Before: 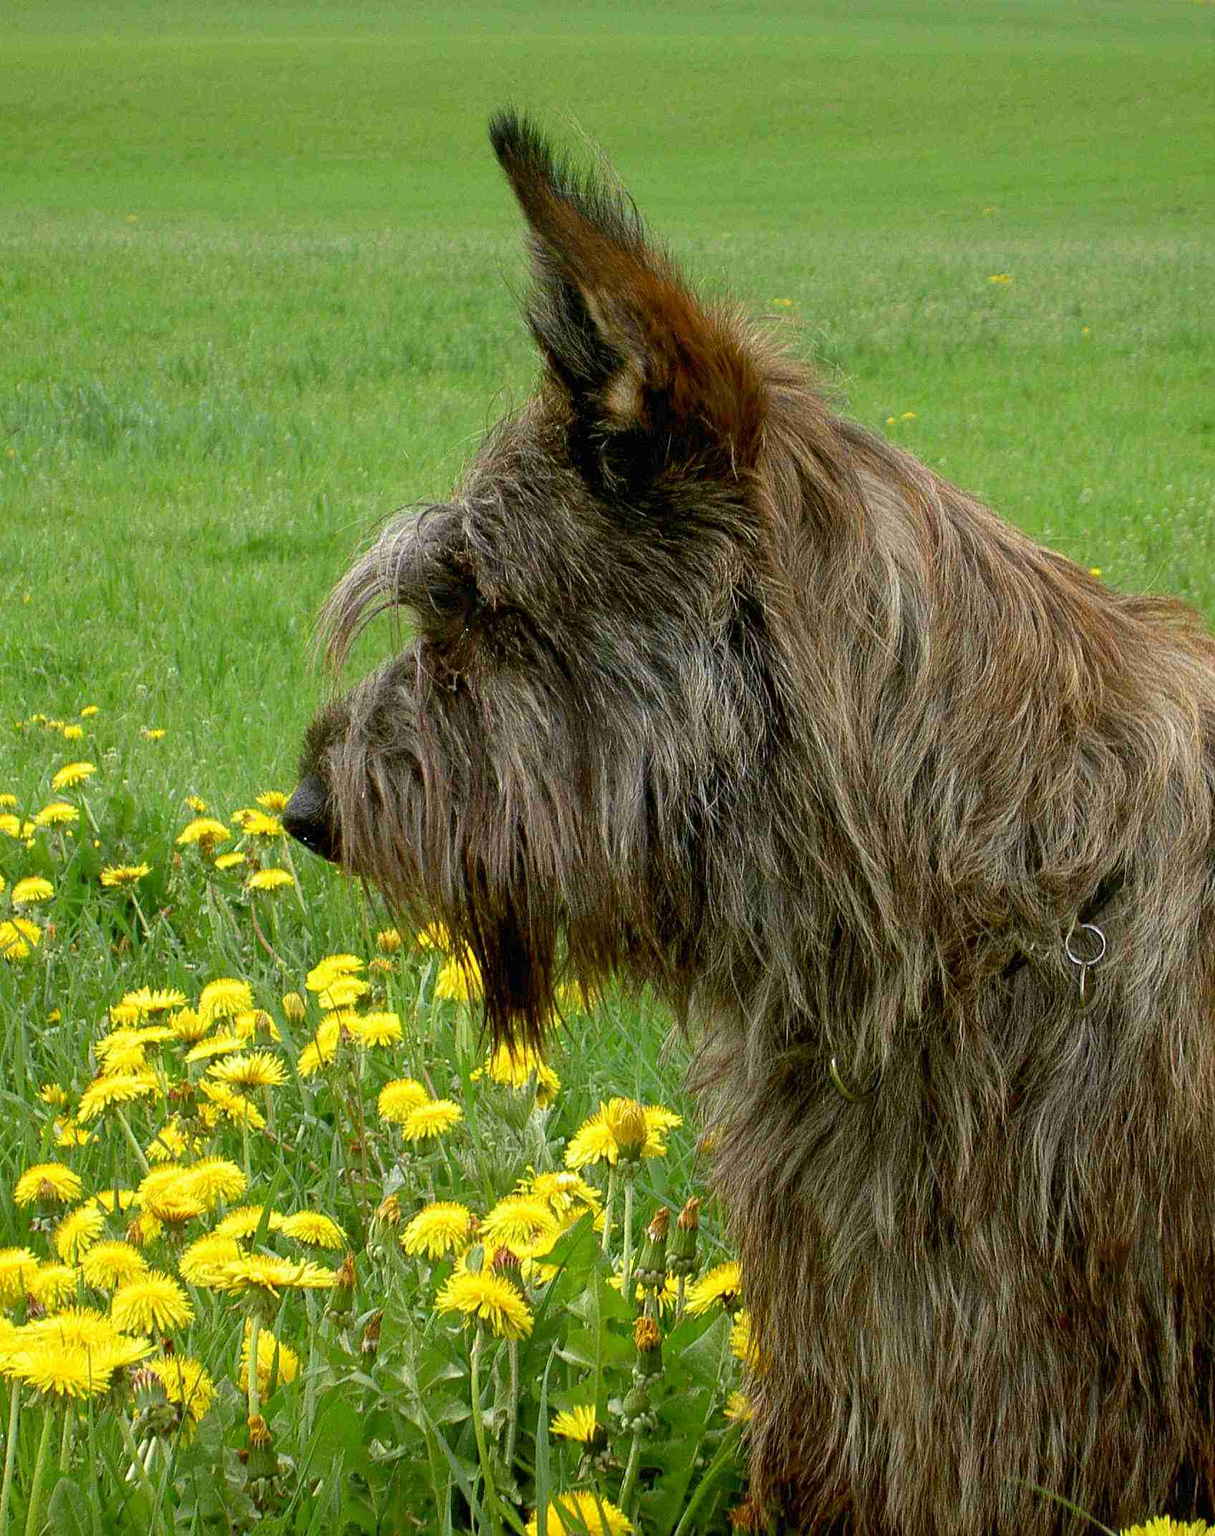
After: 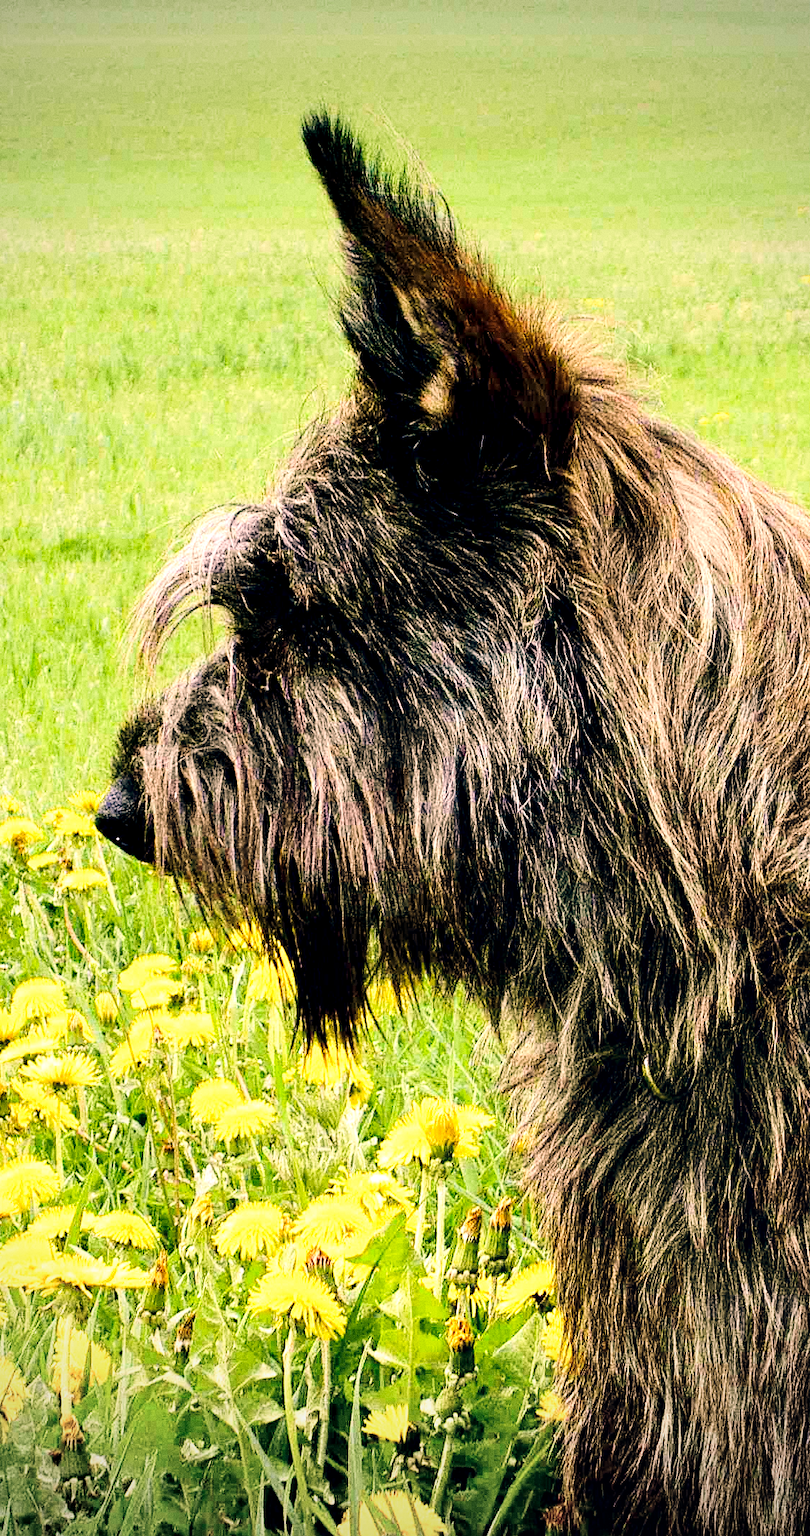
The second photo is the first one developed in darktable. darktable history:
raw chromatic aberrations: iterations once
hot pixels: on, module defaults
levels: levels [0, 0.498, 0.996]
contrast brightness saturation: contrast 0.04, saturation 0.07
base curve: curves: ch0 [(0, 0) (0.028, 0.03) (0.121, 0.232) (0.46, 0.748) (0.859, 0.968) (1, 1)], preserve colors none
exposure: black level correction 0.001, compensate highlight preservation false
velvia: strength 17%
vibrance: vibrance 14%
crop and rotate: left 15.446%, right 17.836%
color correction: highlights a* 14.46, highlights b* 5.85, shadows a* -5.53, shadows b* -15.24, saturation 0.85
vignetting: fall-off start 74.49%, fall-off radius 65.9%, brightness -0.628, saturation -0.68
local contrast: highlights 123%, shadows 126%, detail 140%, midtone range 0.254
grain: coarseness 9.61 ISO, strength 35.62%
tone curve: curves: ch0 [(0, 0) (0.288, 0.201) (0.683, 0.793) (1, 1)], color space Lab, linked channels, preserve colors none
